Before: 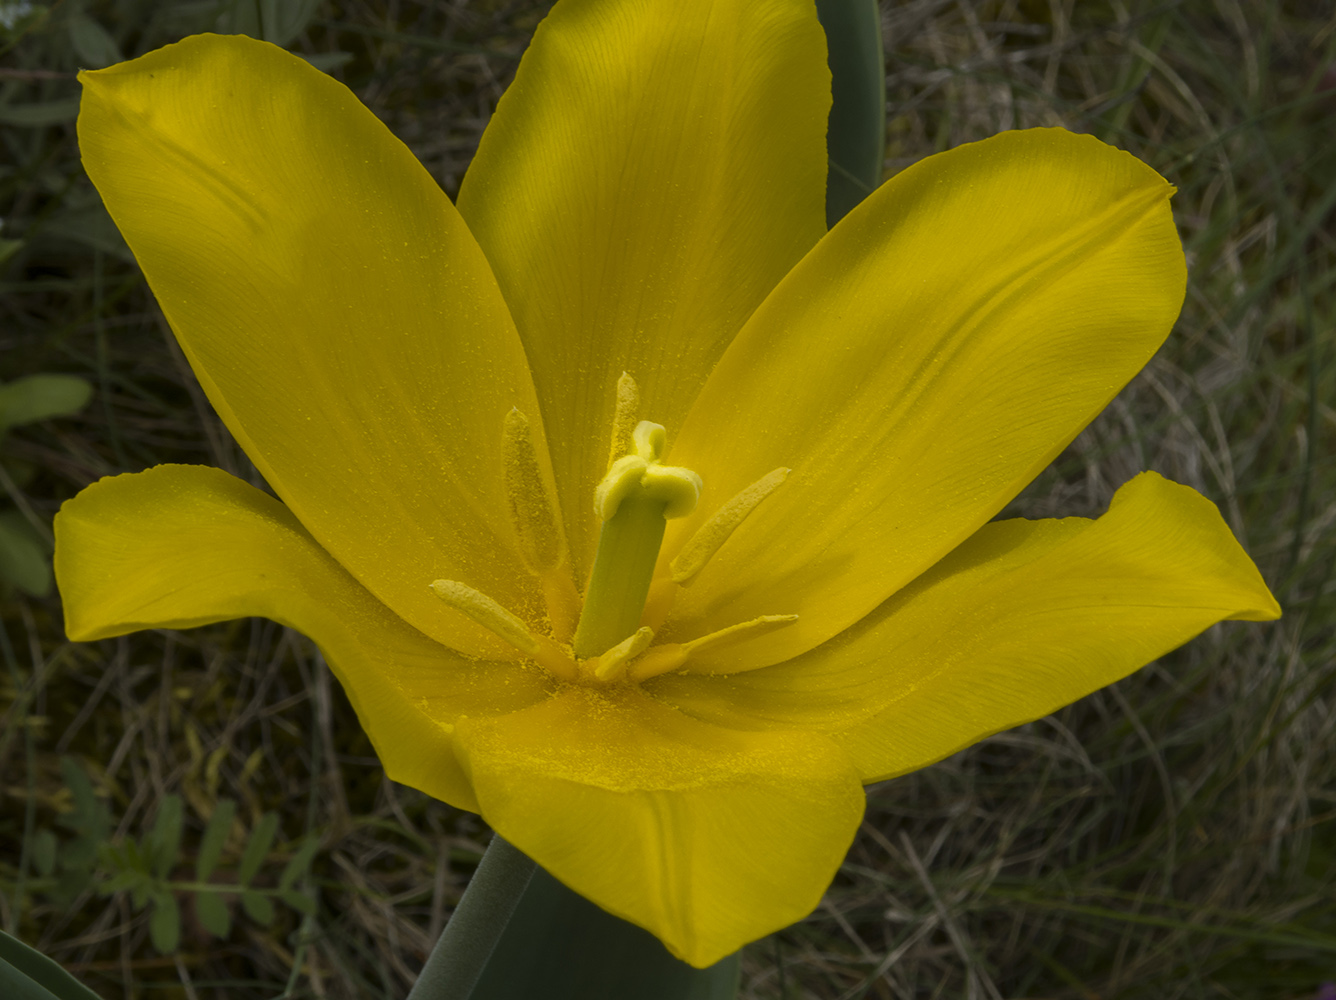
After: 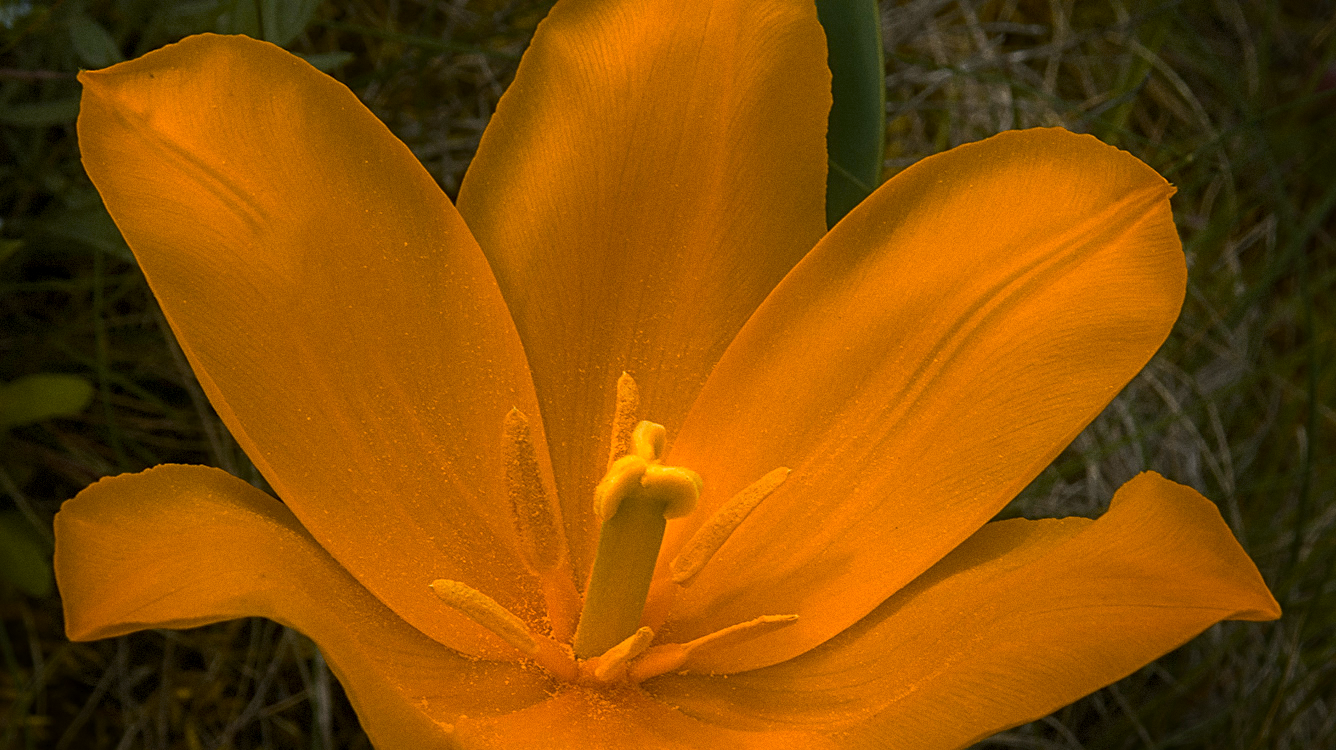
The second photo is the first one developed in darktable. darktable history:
crop: bottom 24.988%
color zones: curves: ch0 [(0.473, 0.374) (0.742, 0.784)]; ch1 [(0.354, 0.737) (0.742, 0.705)]; ch2 [(0.318, 0.421) (0.758, 0.532)]
tone curve: curves: ch0 [(0, 0) (0.405, 0.351) (1, 1)]
exposure: black level correction 0.003, exposure 0.383 EV
sharpen: radius 2.767
color reconstruction: threshold 101.25
grain: coarseness 7.08 ISO, strength 21.67%, mid-tones bias 59.58%
bloom: size 40%
vignetting: fall-off start 68.33%, fall-off radius 30%, saturation 0.042, center (-0.066, -0.311), width/height ratio 0.992, shape 0.85, dithering 8-bit output
